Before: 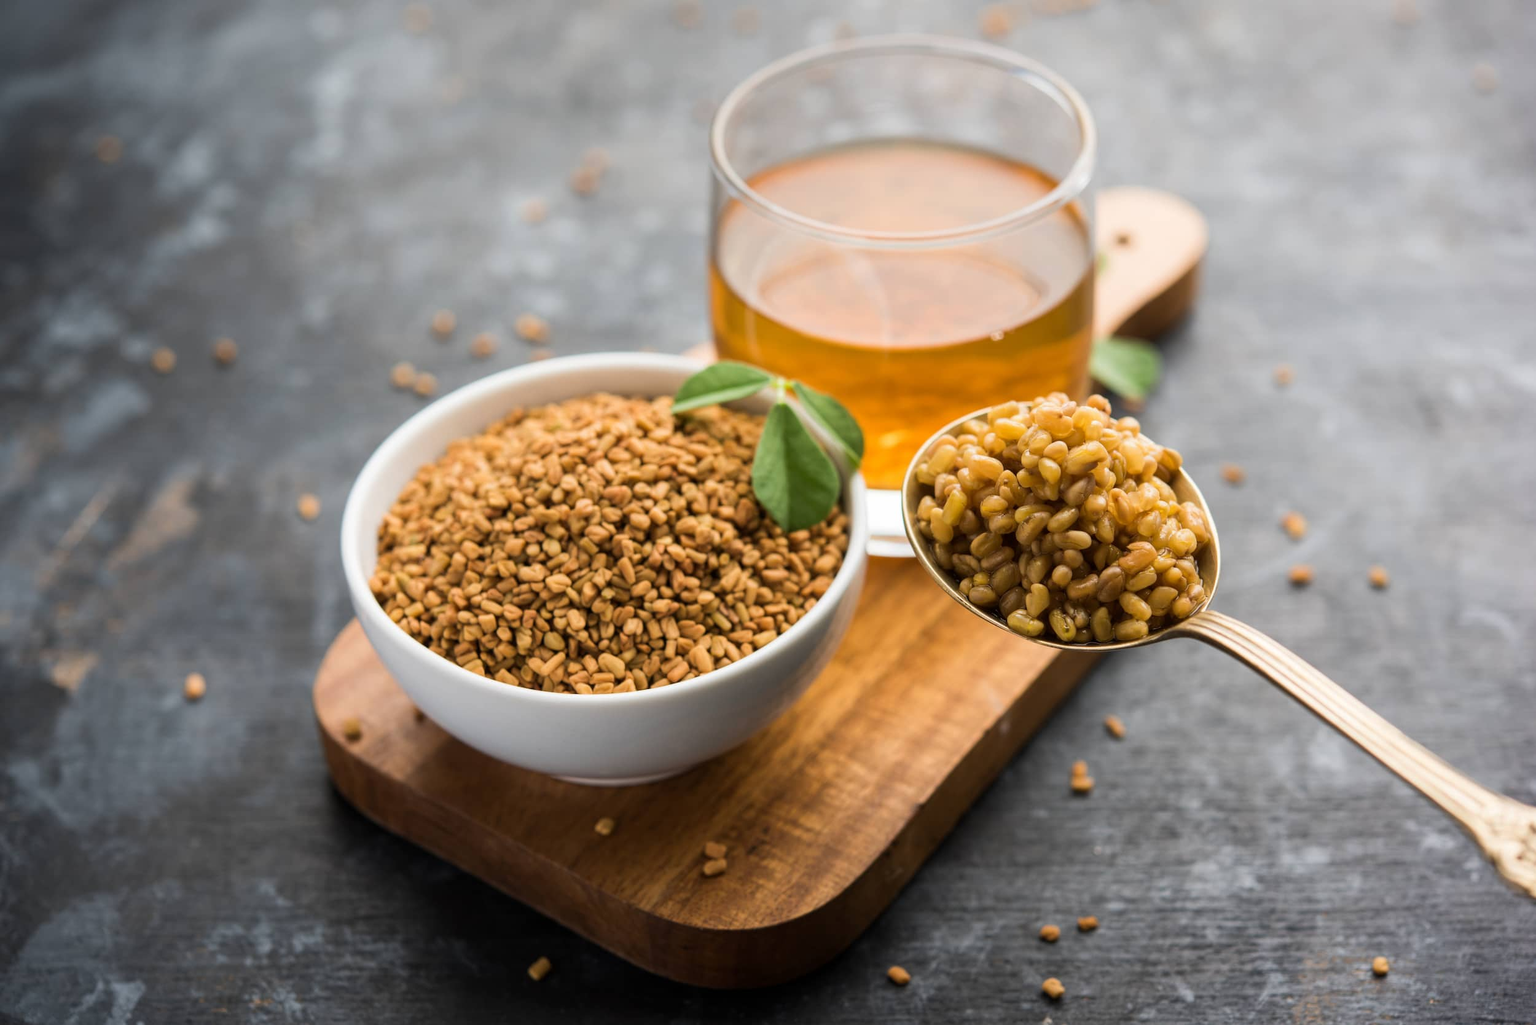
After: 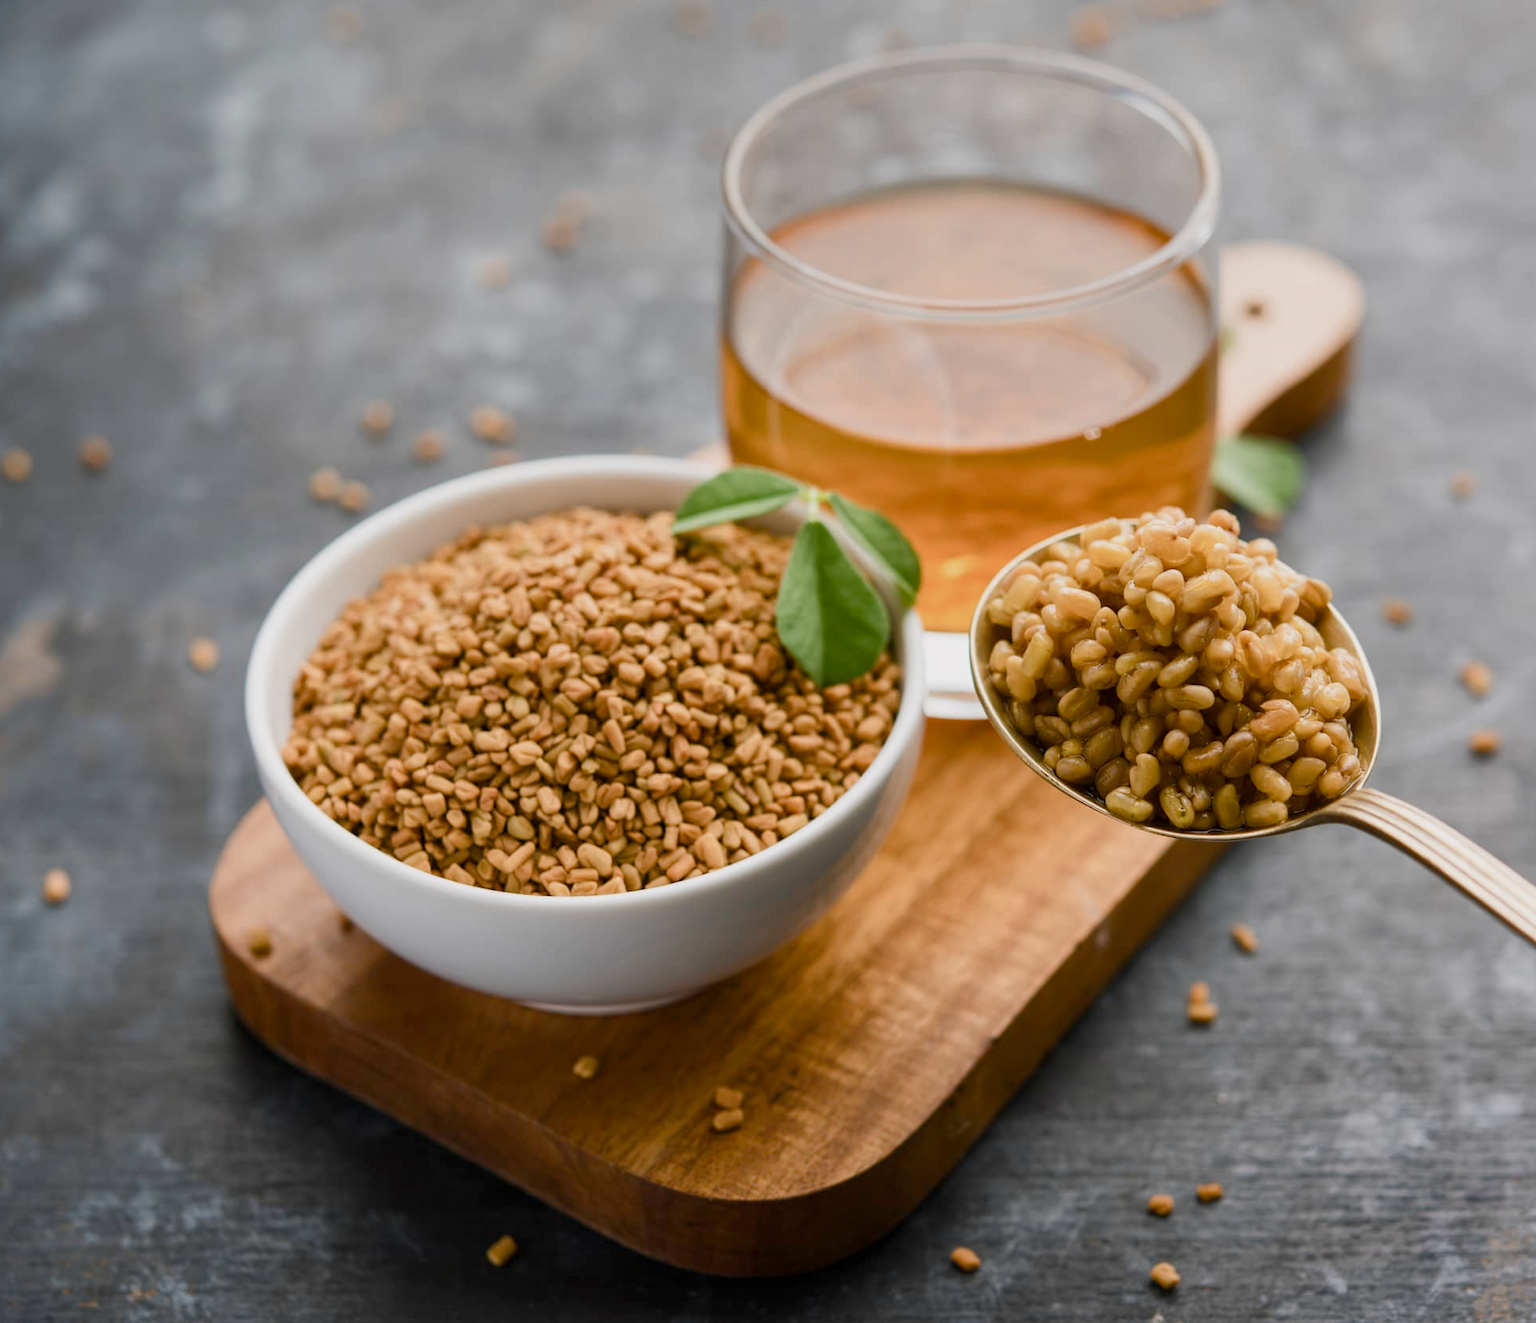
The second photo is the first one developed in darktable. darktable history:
crop: left 9.88%, right 12.664%
color zones: curves: ch0 [(0, 0.5) (0.143, 0.5) (0.286, 0.5) (0.429, 0.5) (0.571, 0.5) (0.714, 0.476) (0.857, 0.5) (1, 0.5)]; ch2 [(0, 0.5) (0.143, 0.5) (0.286, 0.5) (0.429, 0.5) (0.571, 0.5) (0.714, 0.487) (0.857, 0.5) (1, 0.5)]
shadows and highlights: shadows 22.7, highlights -48.71, soften with gaussian
color balance rgb: shadows lift › chroma 1%, shadows lift › hue 113°, highlights gain › chroma 0.2%, highlights gain › hue 333°, perceptual saturation grading › global saturation 20%, perceptual saturation grading › highlights -50%, perceptual saturation grading › shadows 25%, contrast -10%
